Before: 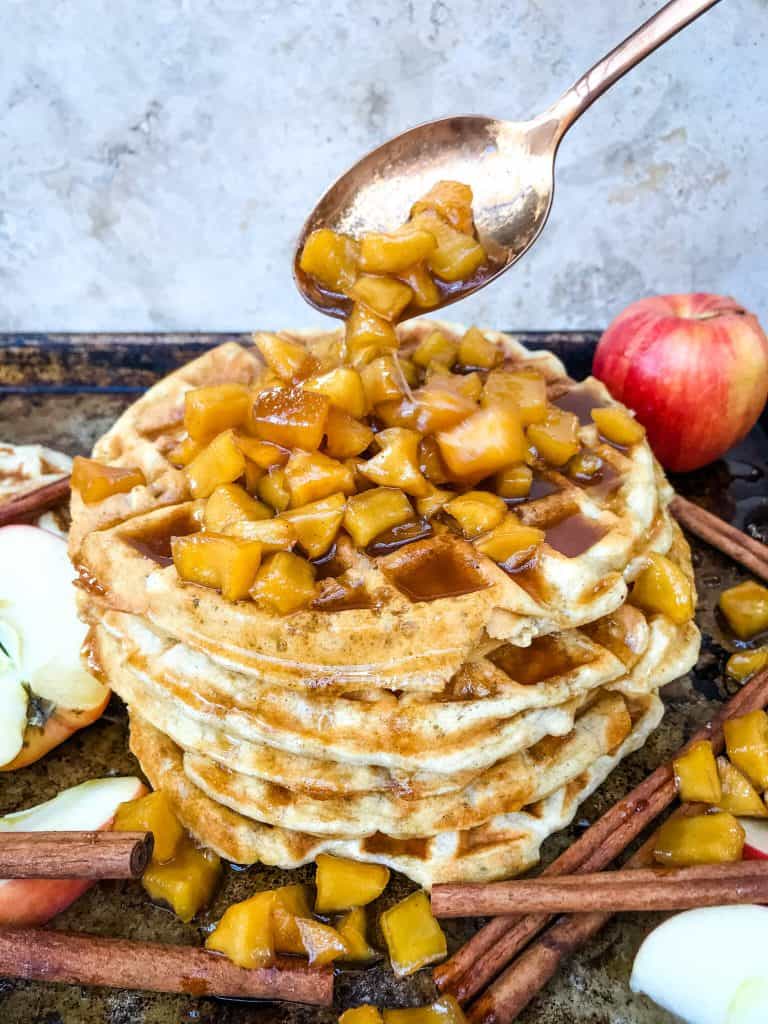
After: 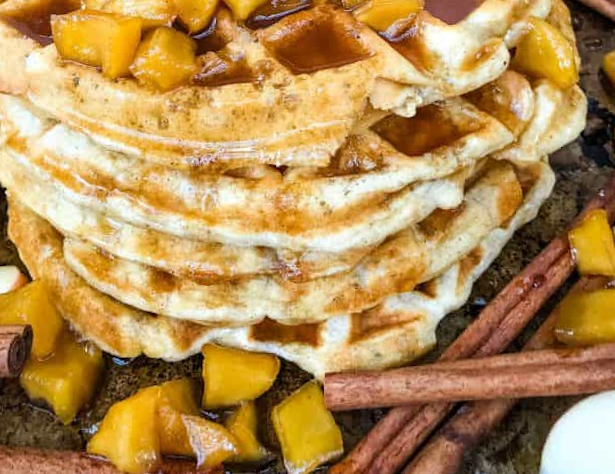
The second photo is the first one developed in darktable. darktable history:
rotate and perspective: rotation -1.68°, lens shift (vertical) -0.146, crop left 0.049, crop right 0.912, crop top 0.032, crop bottom 0.96
crop and rotate: left 13.306%, top 48.129%, bottom 2.928%
